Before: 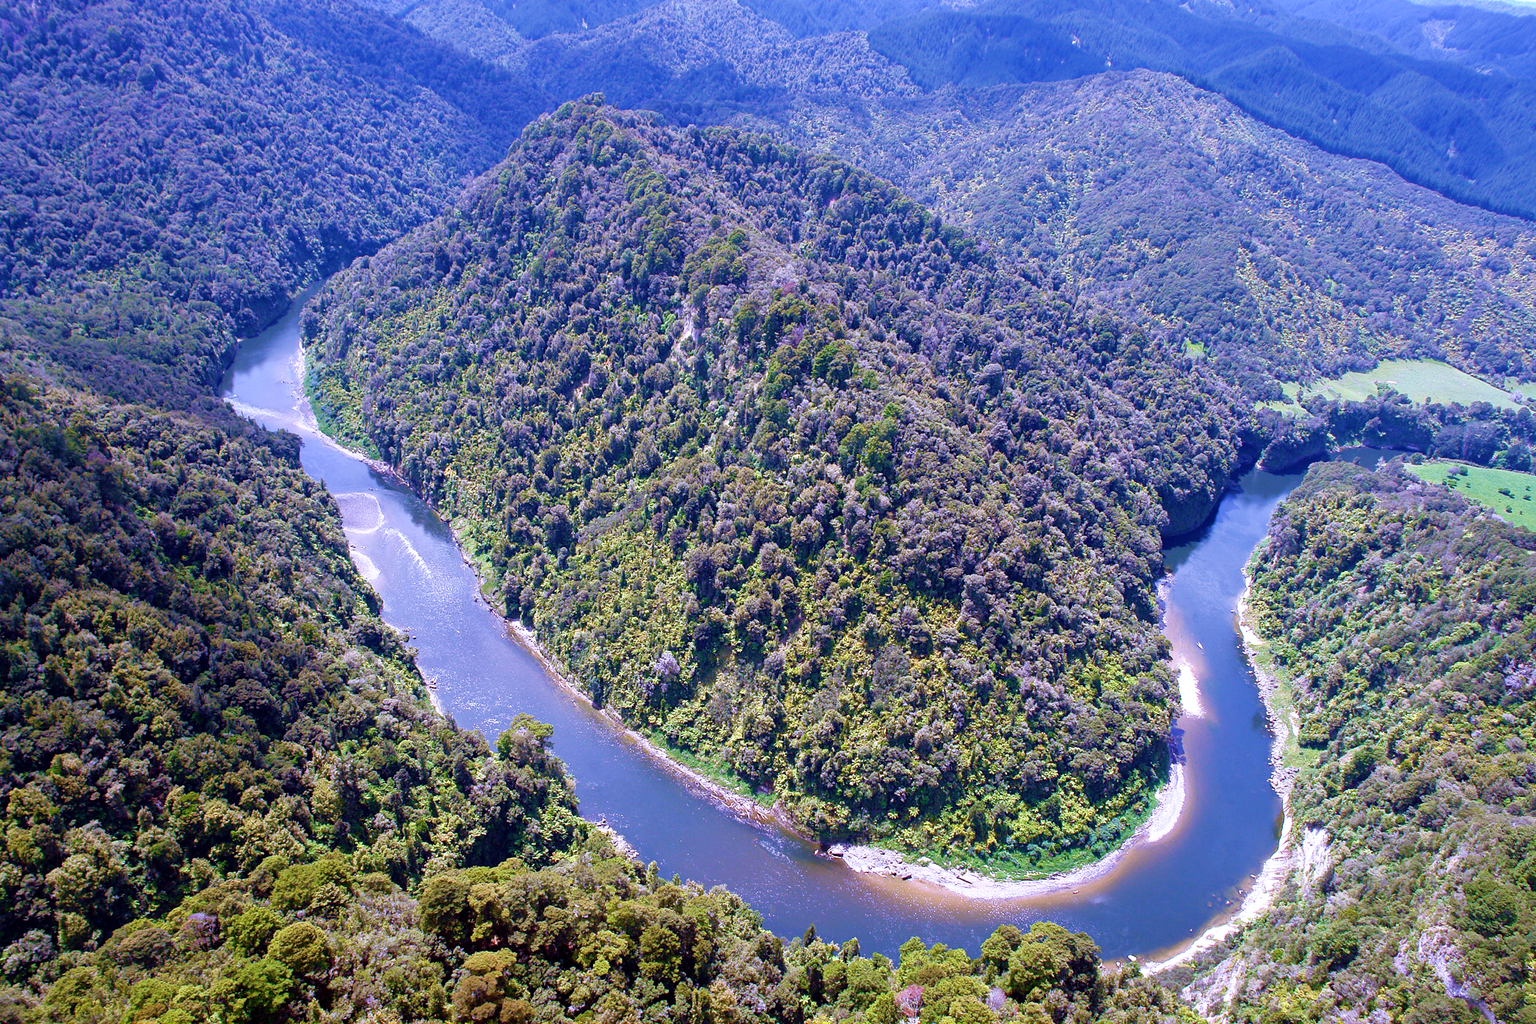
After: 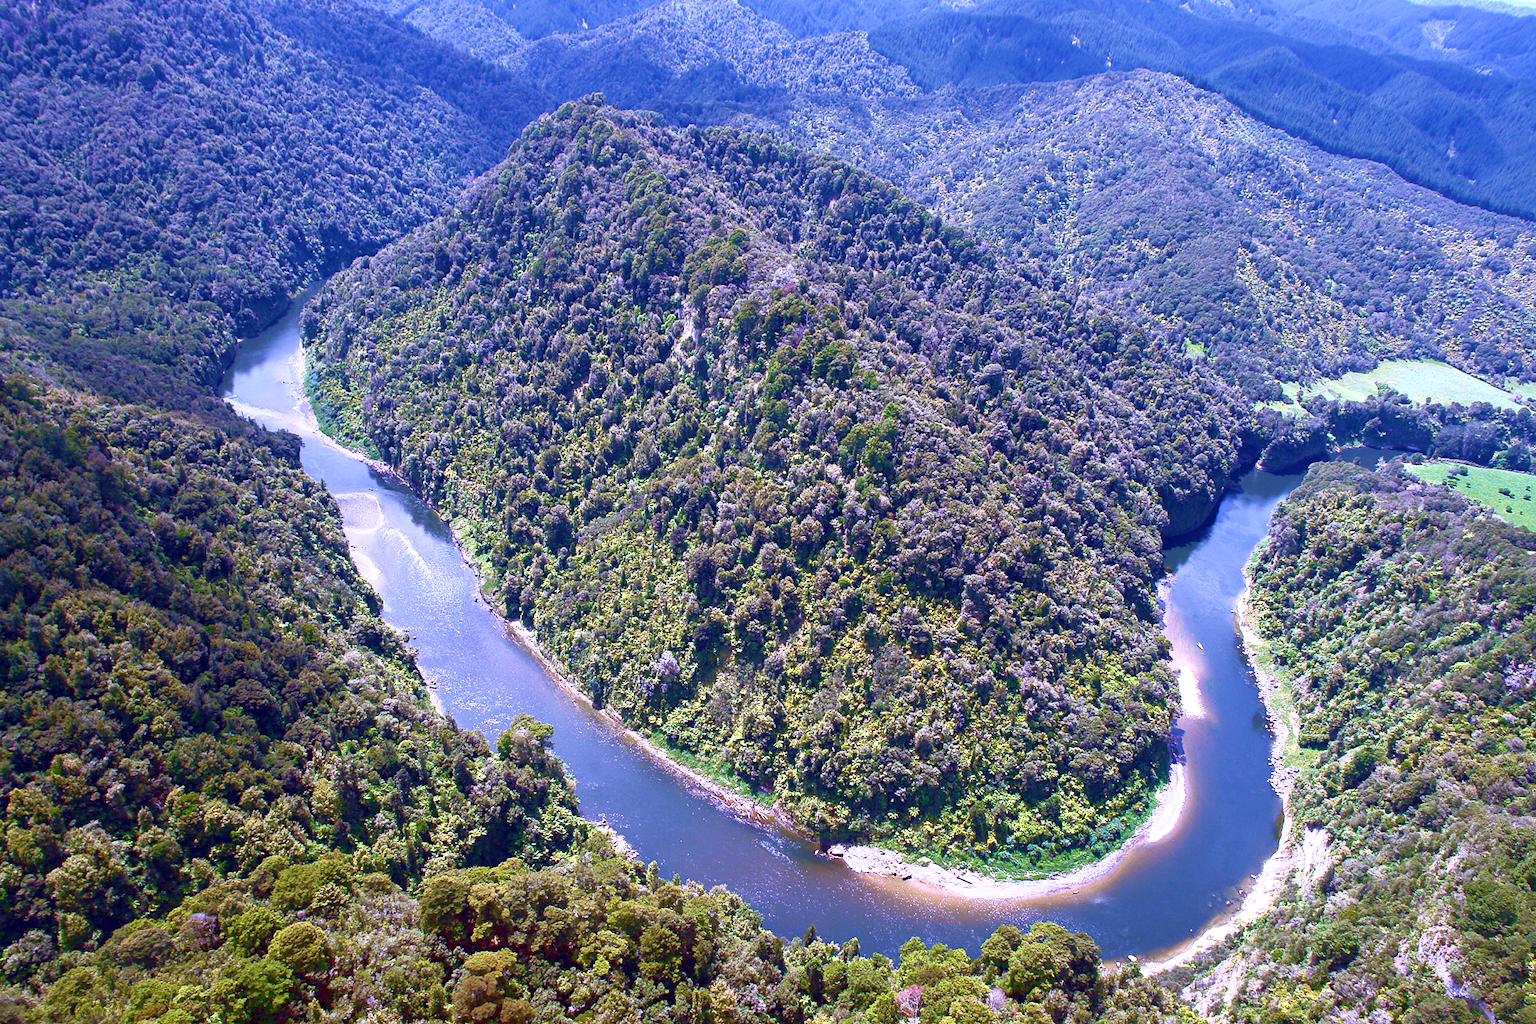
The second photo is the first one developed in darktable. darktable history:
tone curve: curves: ch0 [(0, 0.081) (0.483, 0.453) (0.881, 0.992)]
tone equalizer: on, module defaults
